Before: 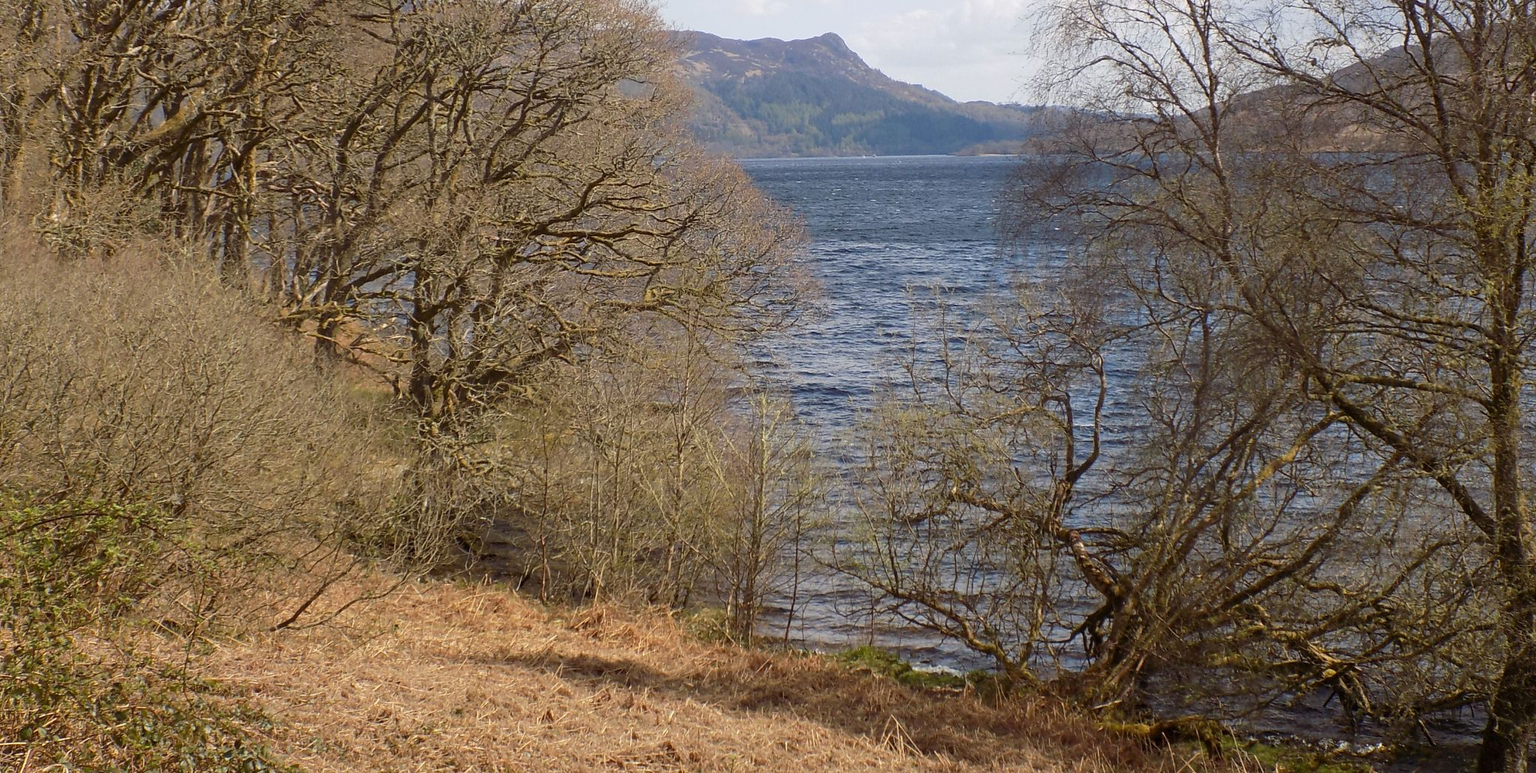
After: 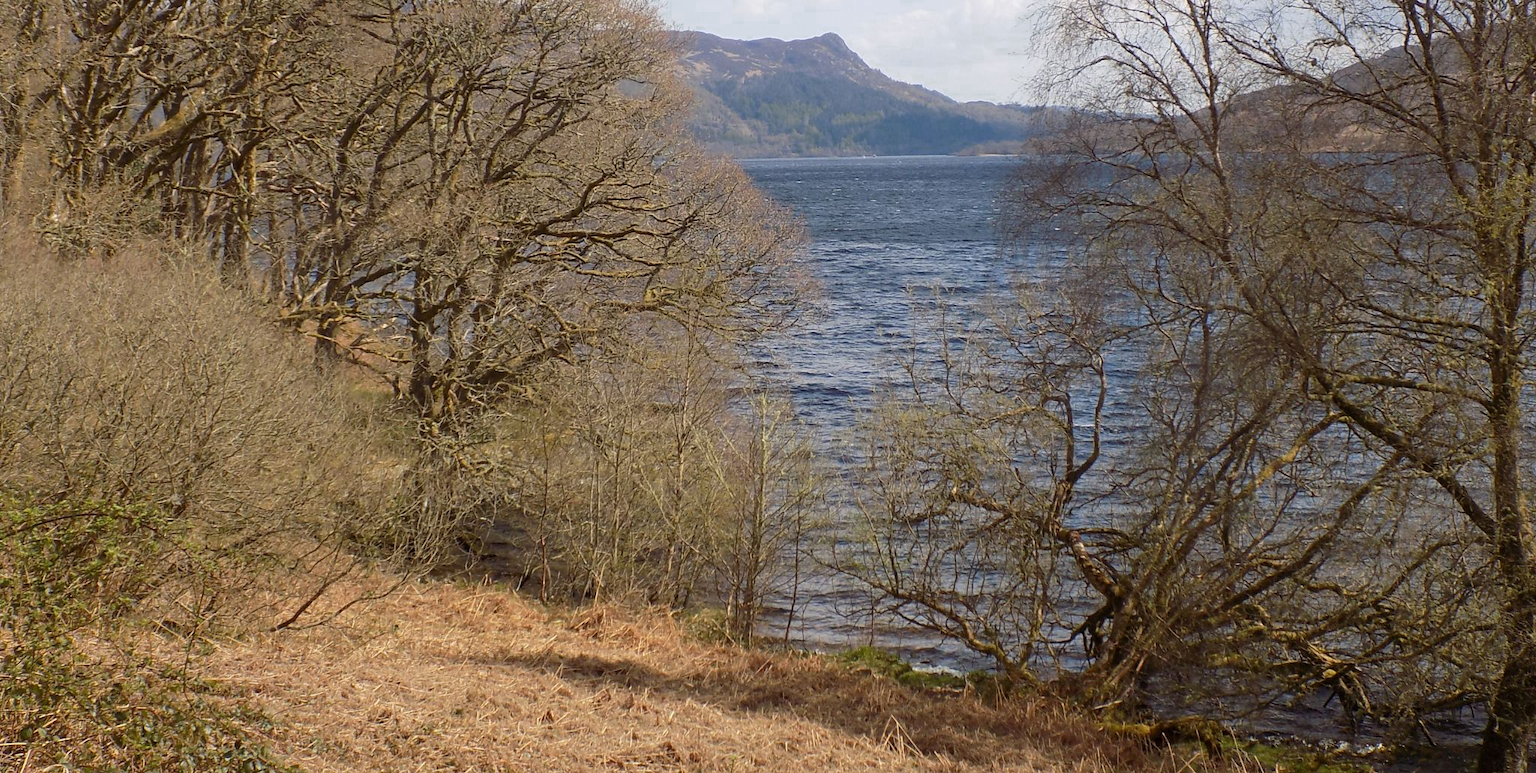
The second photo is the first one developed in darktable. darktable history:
exposure: exposure -0.021 EV, compensate highlight preservation false
color zones: curves: ch0 [(0.25, 0.5) (0.636, 0.25) (0.75, 0.5)]
